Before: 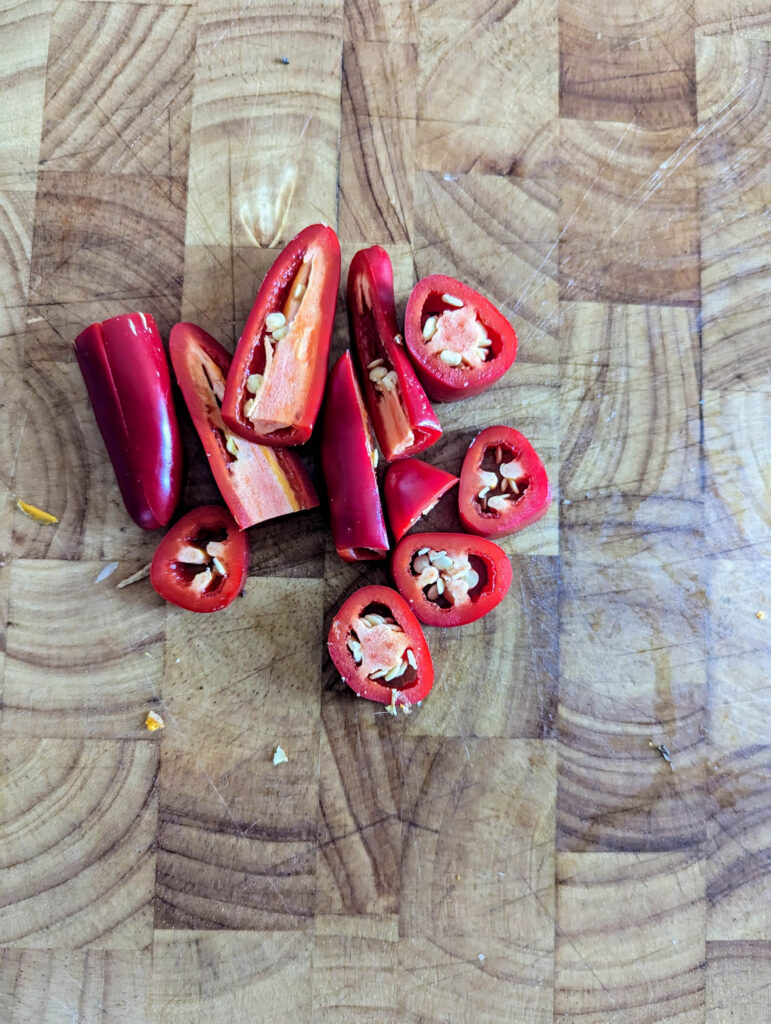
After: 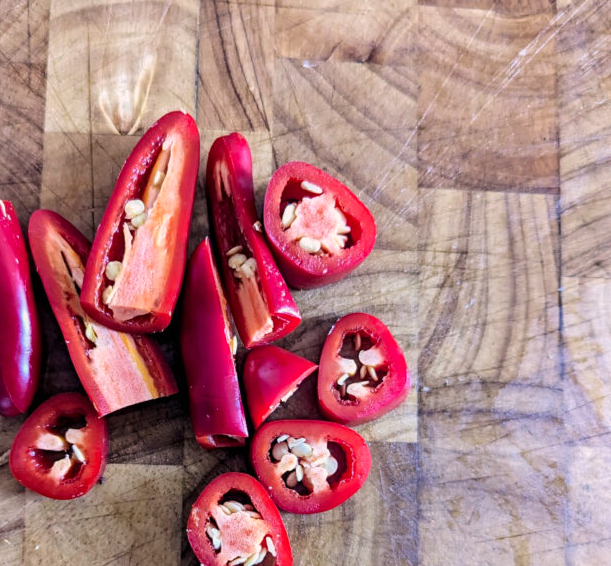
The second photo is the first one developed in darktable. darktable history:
color correction: highlights a* 12.21, highlights b* 5.41
crop: left 18.381%, top 11.101%, right 2.28%, bottom 33.591%
